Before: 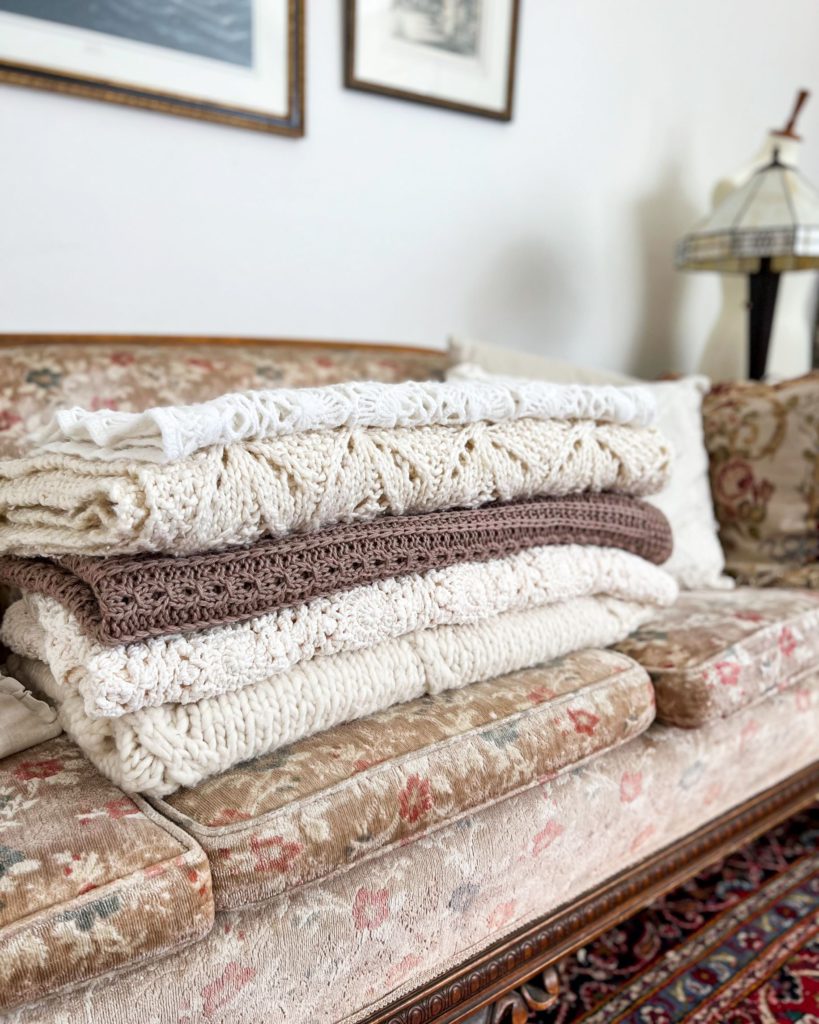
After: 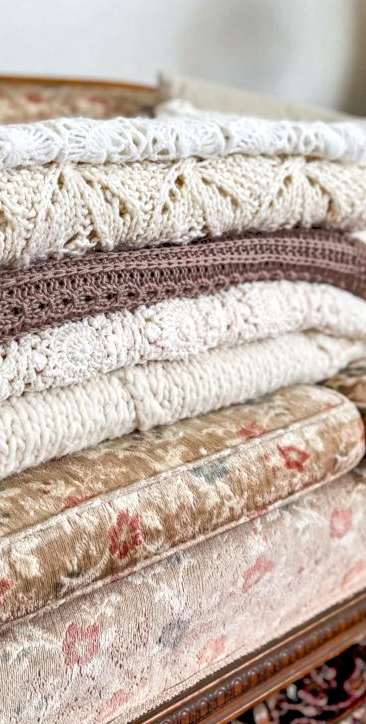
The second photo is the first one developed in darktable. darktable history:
haze removal: compatibility mode true, adaptive false
crop: left 35.494%, top 25.816%, right 19.76%, bottom 3.398%
local contrast: on, module defaults
tone equalizer: -8 EV -0.514 EV, -7 EV -0.331 EV, -6 EV -0.071 EV, -5 EV 0.414 EV, -4 EV 0.957 EV, -3 EV 0.818 EV, -2 EV -0.012 EV, -1 EV 0.133 EV, +0 EV -0.033 EV
